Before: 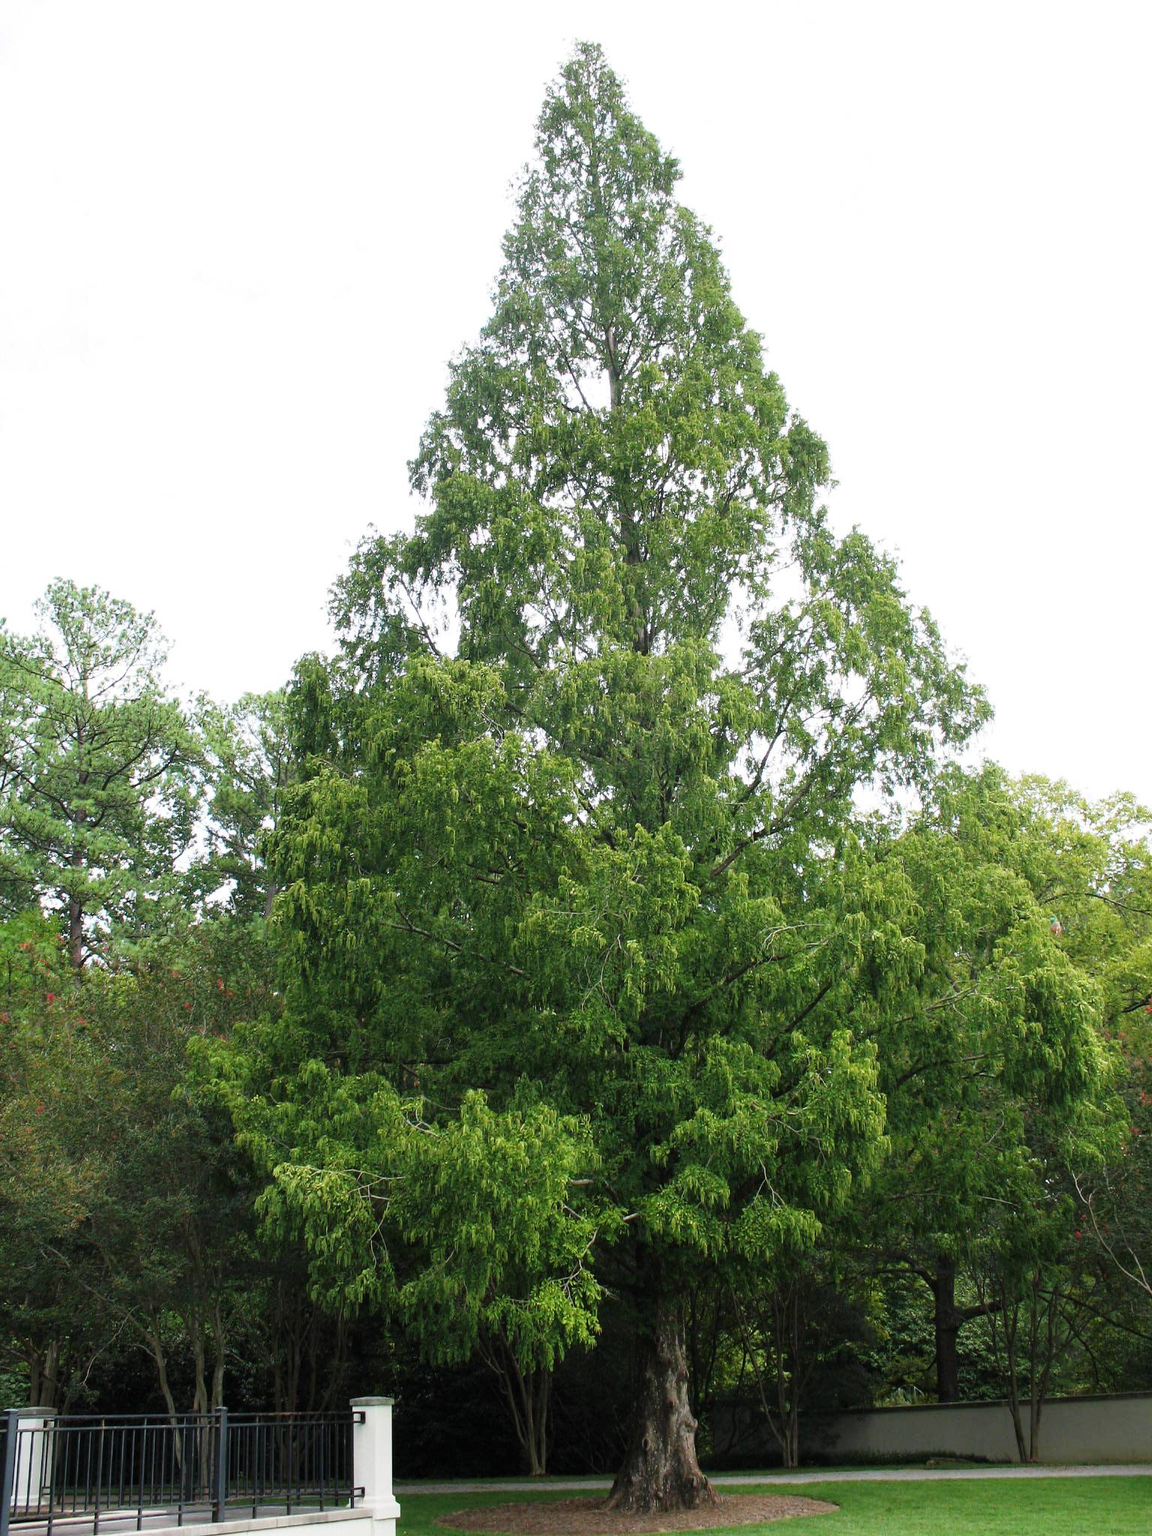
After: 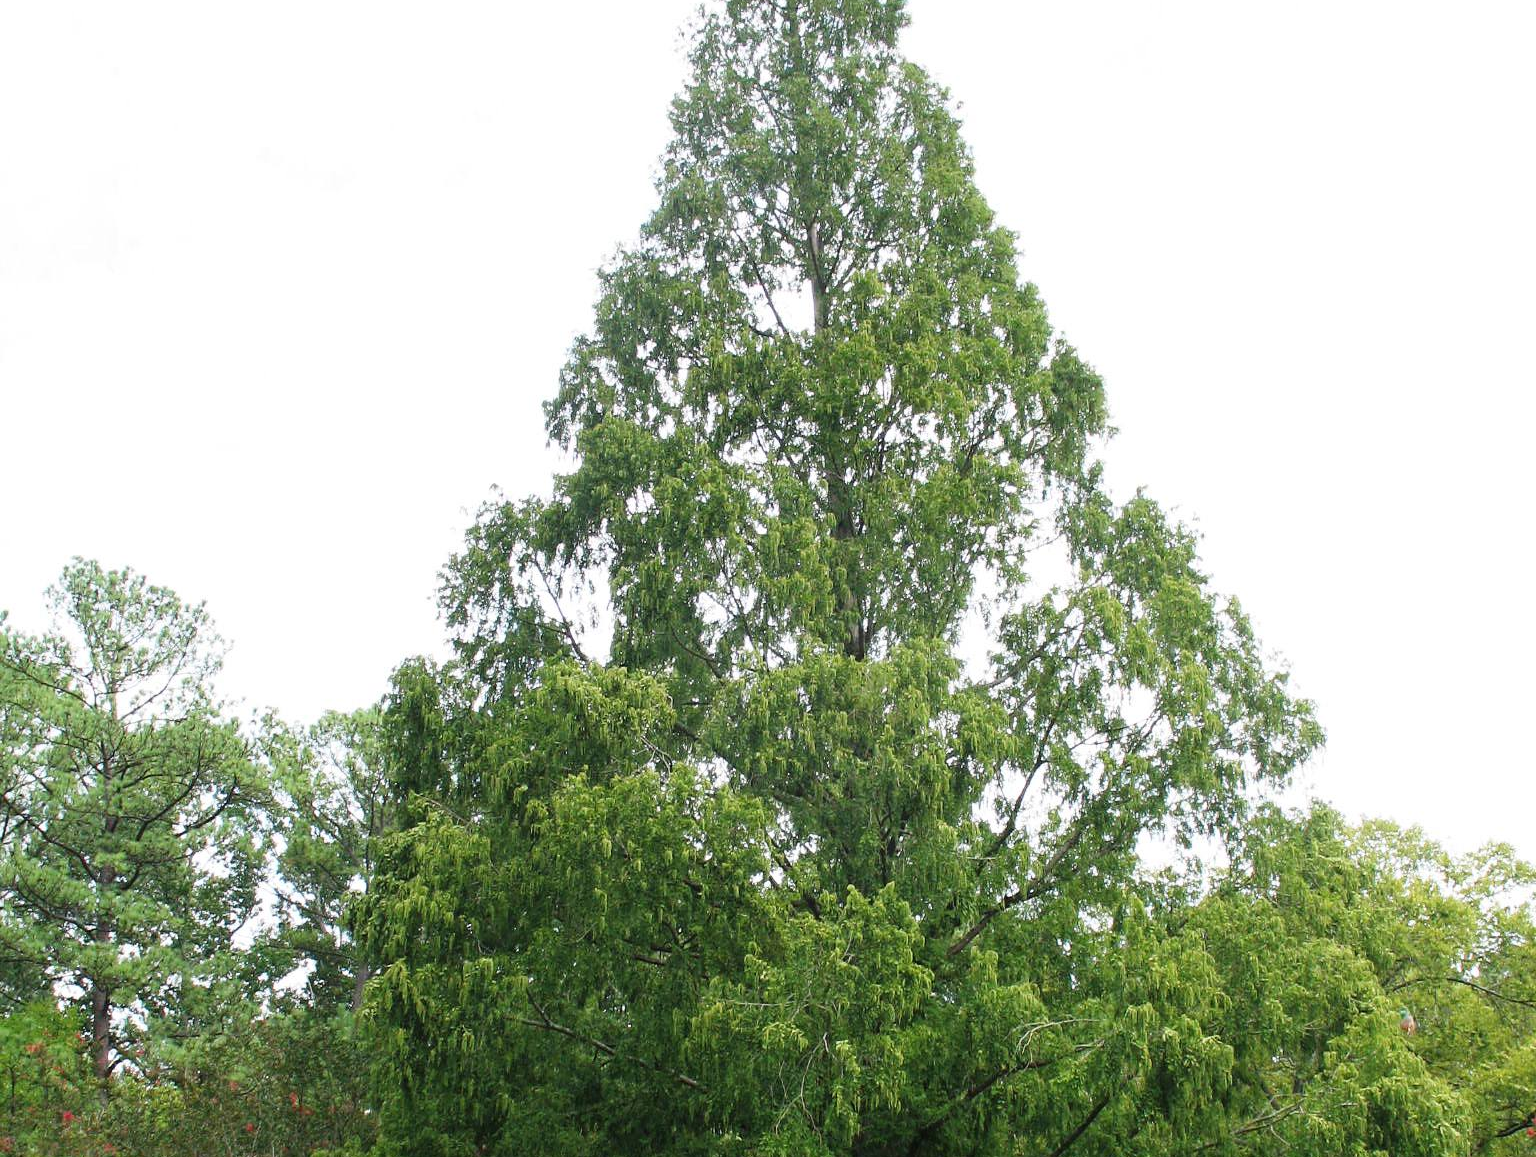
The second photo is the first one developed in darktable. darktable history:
crop and rotate: top 10.429%, bottom 33.039%
